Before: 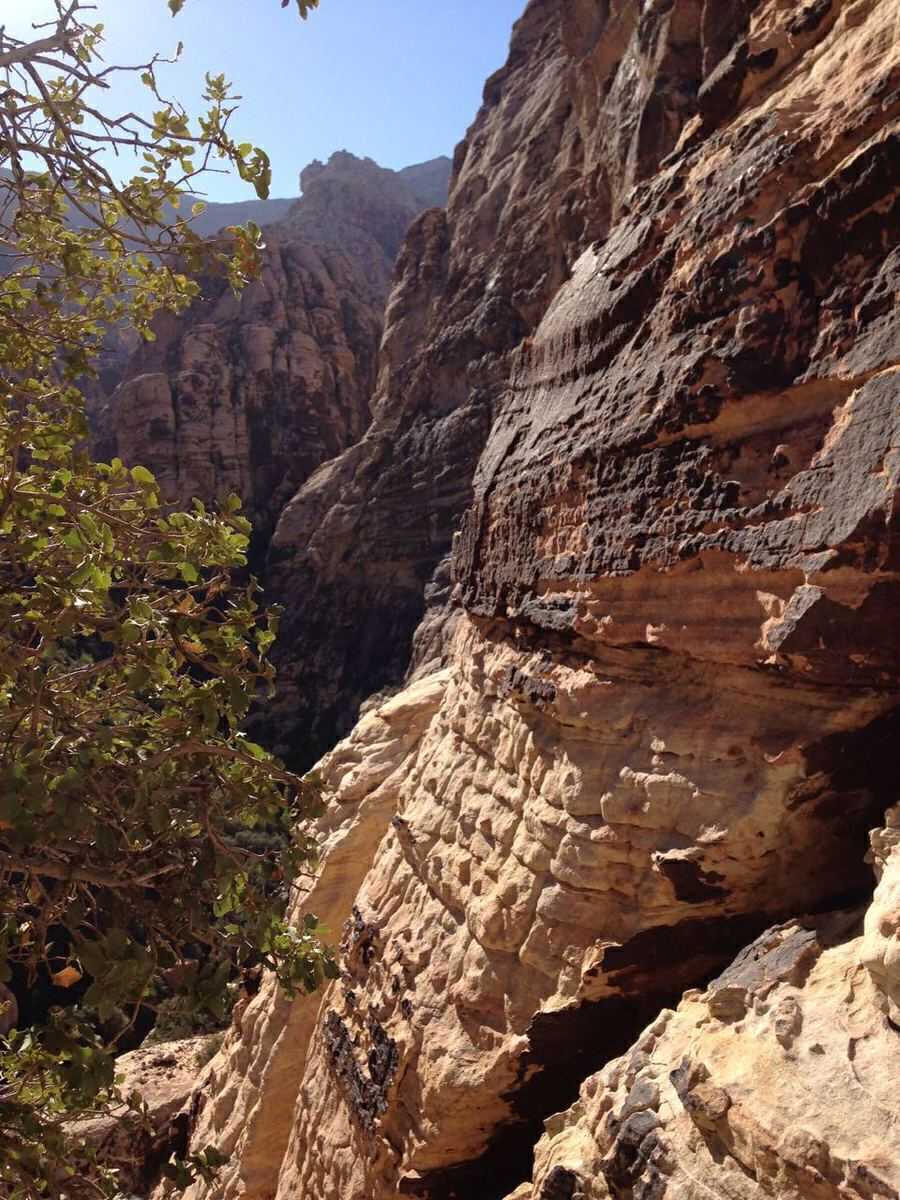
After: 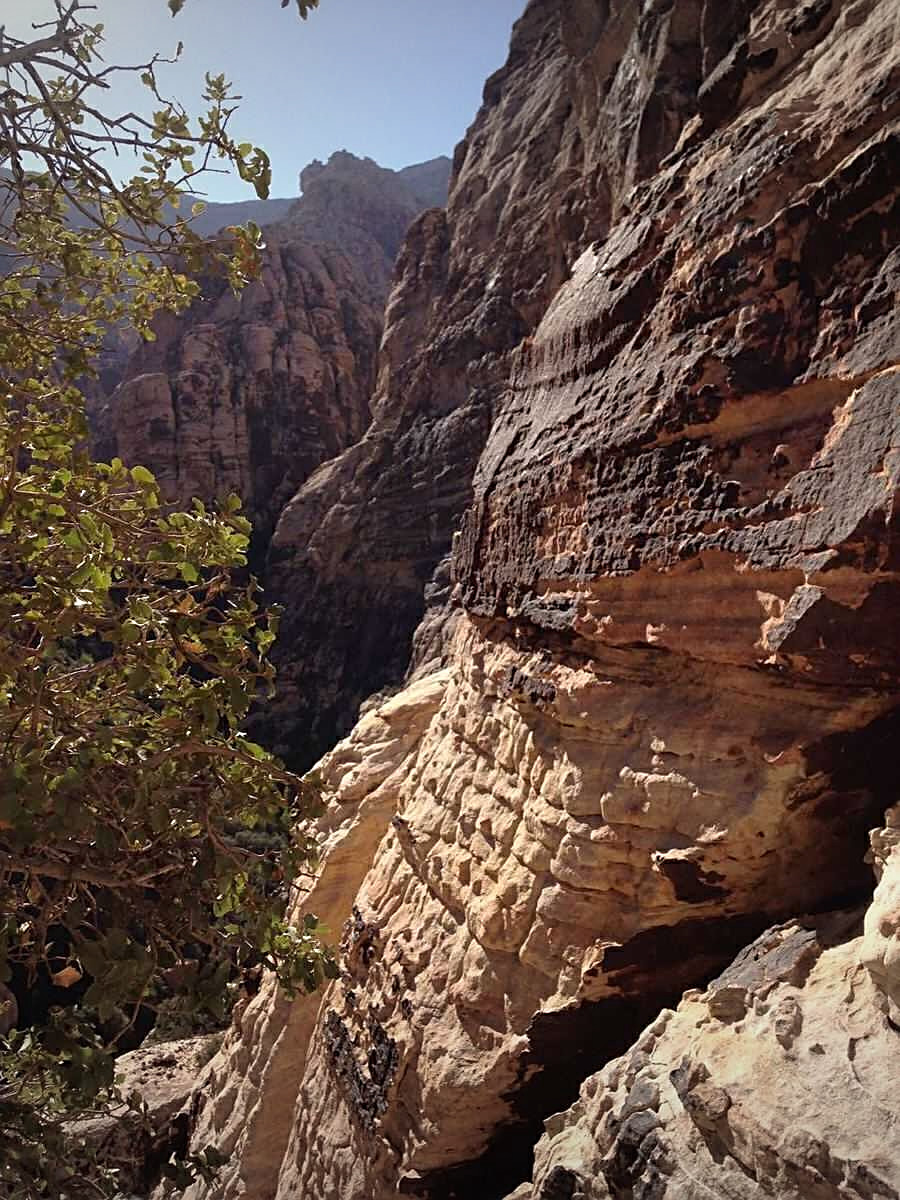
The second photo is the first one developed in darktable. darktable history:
sharpen: on, module defaults
vignetting: fall-off radius 100%, width/height ratio 1.337
